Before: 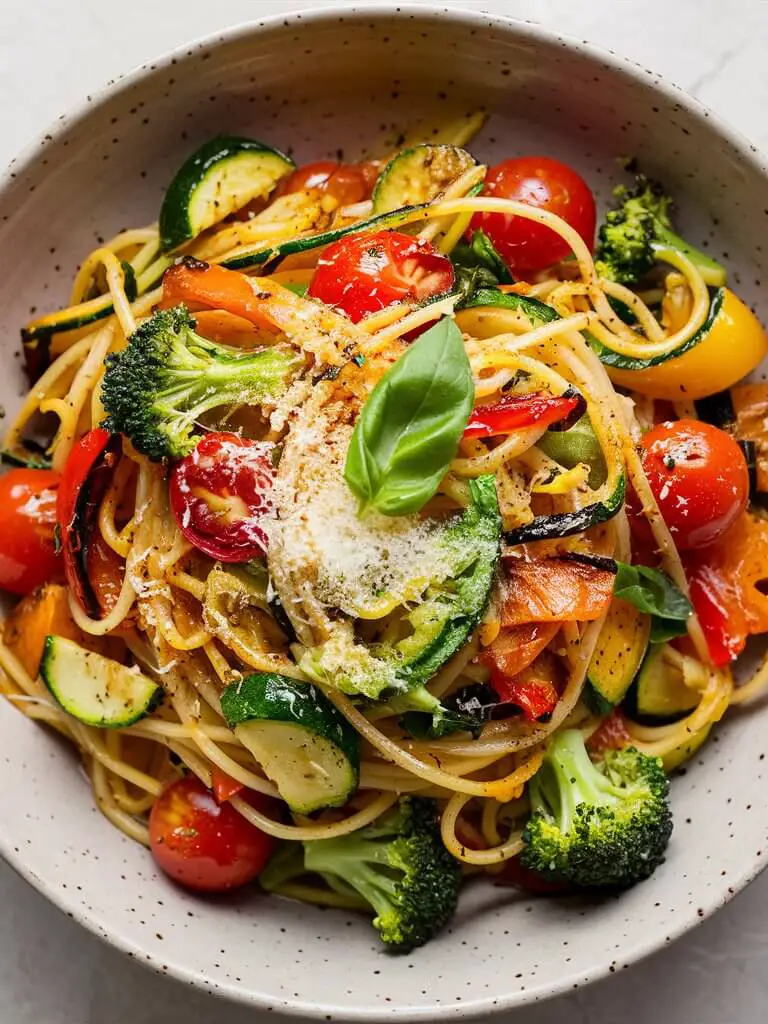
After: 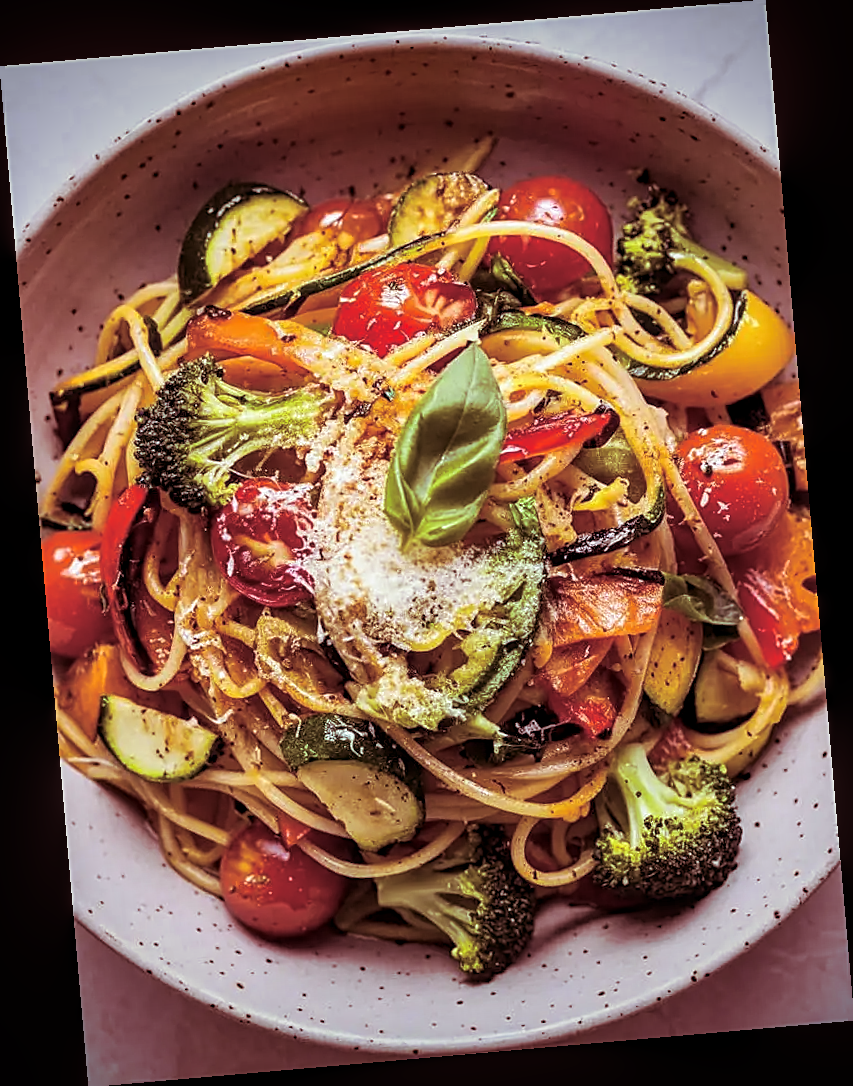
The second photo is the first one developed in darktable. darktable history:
rotate and perspective: rotation -4.98°, automatic cropping off
local contrast: detail 130%
white balance: red 0.954, blue 1.079
split-toning: on, module defaults
vignetting: fall-off start 88.53%, fall-off radius 44.2%, saturation 0.376, width/height ratio 1.161
rgb levels: mode RGB, independent channels, levels [[0, 0.474, 1], [0, 0.5, 1], [0, 0.5, 1]]
sharpen: on, module defaults
tone equalizer: on, module defaults
